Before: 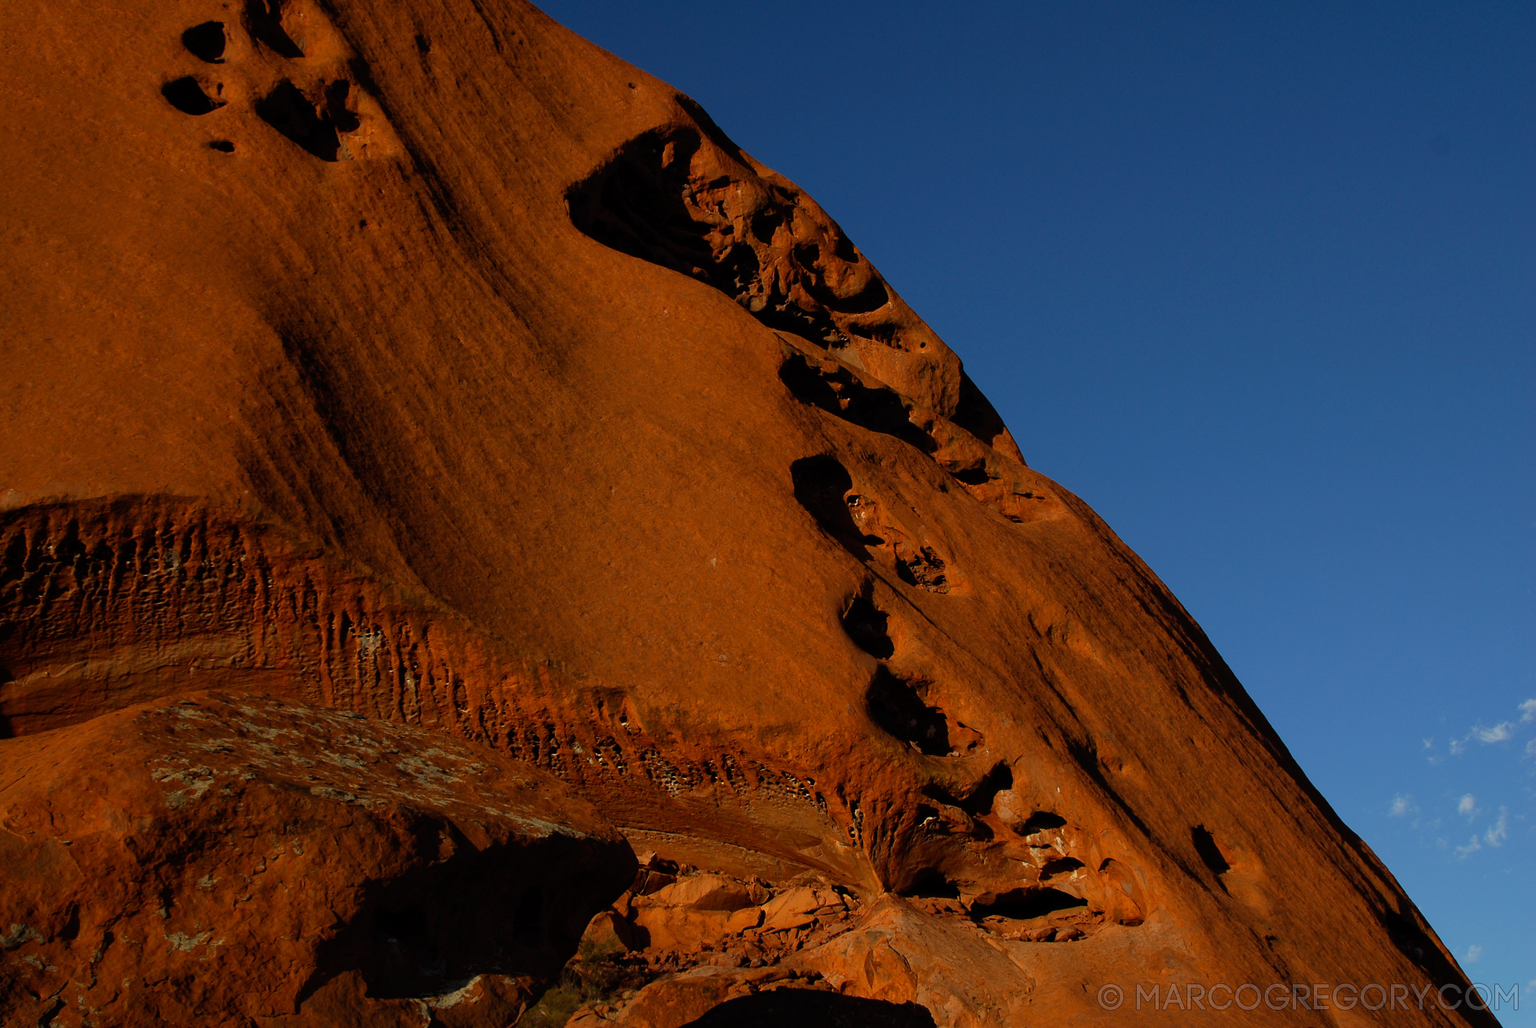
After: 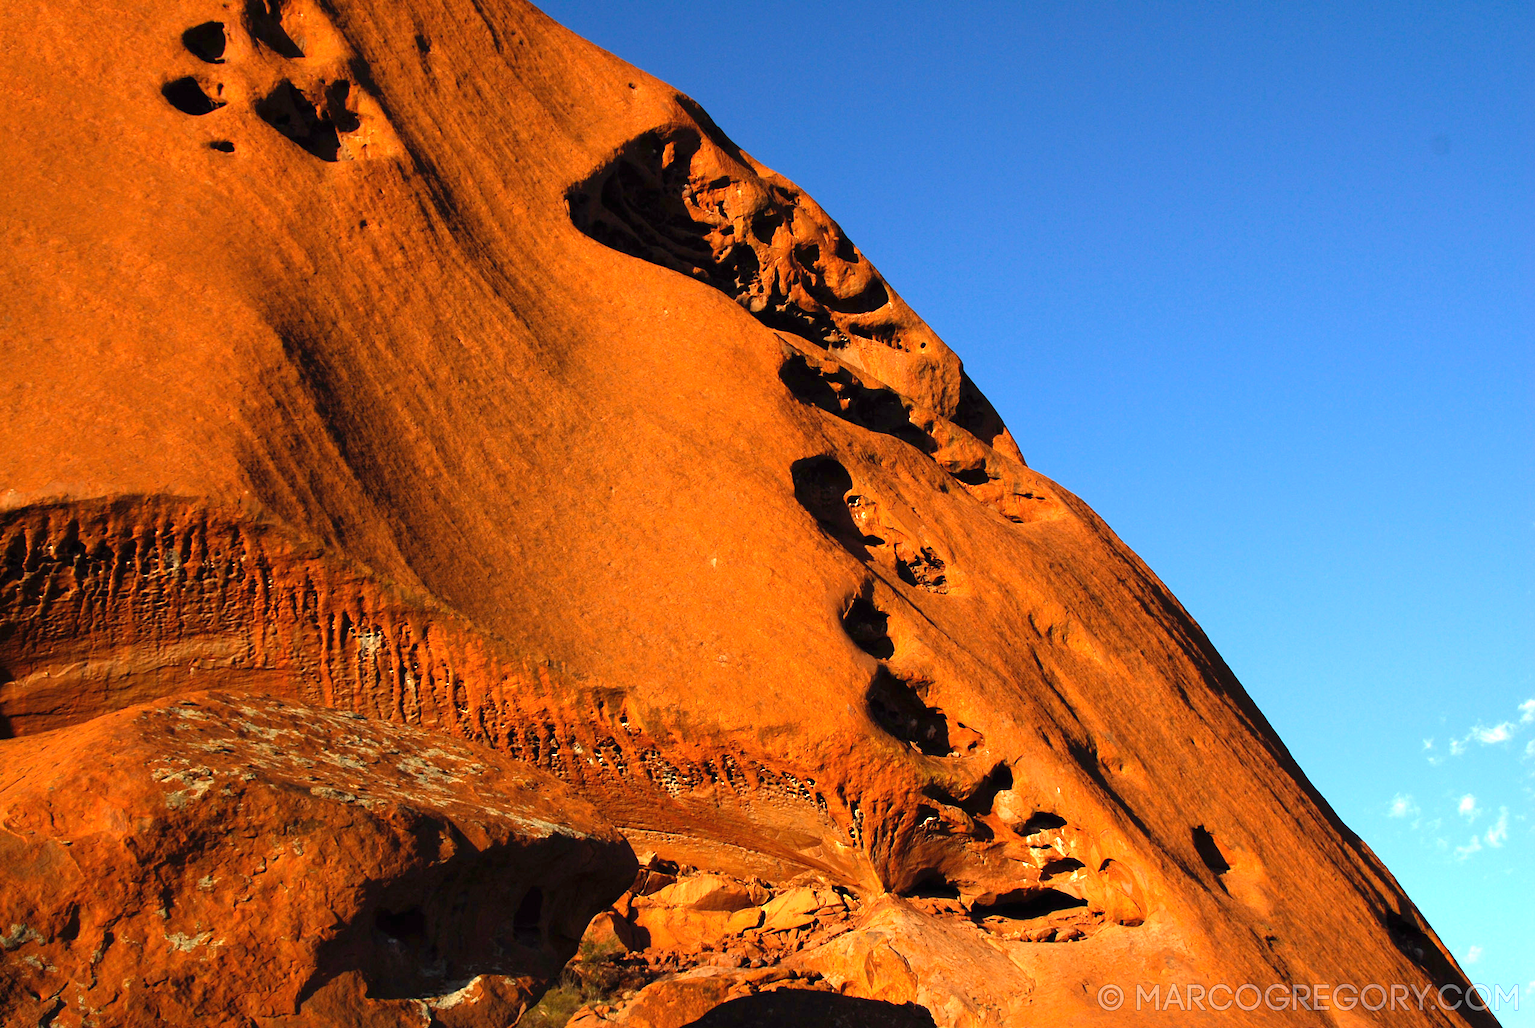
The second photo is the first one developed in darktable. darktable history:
exposure: black level correction 0, exposure 0.701 EV, compensate exposure bias true, compensate highlight preservation false
